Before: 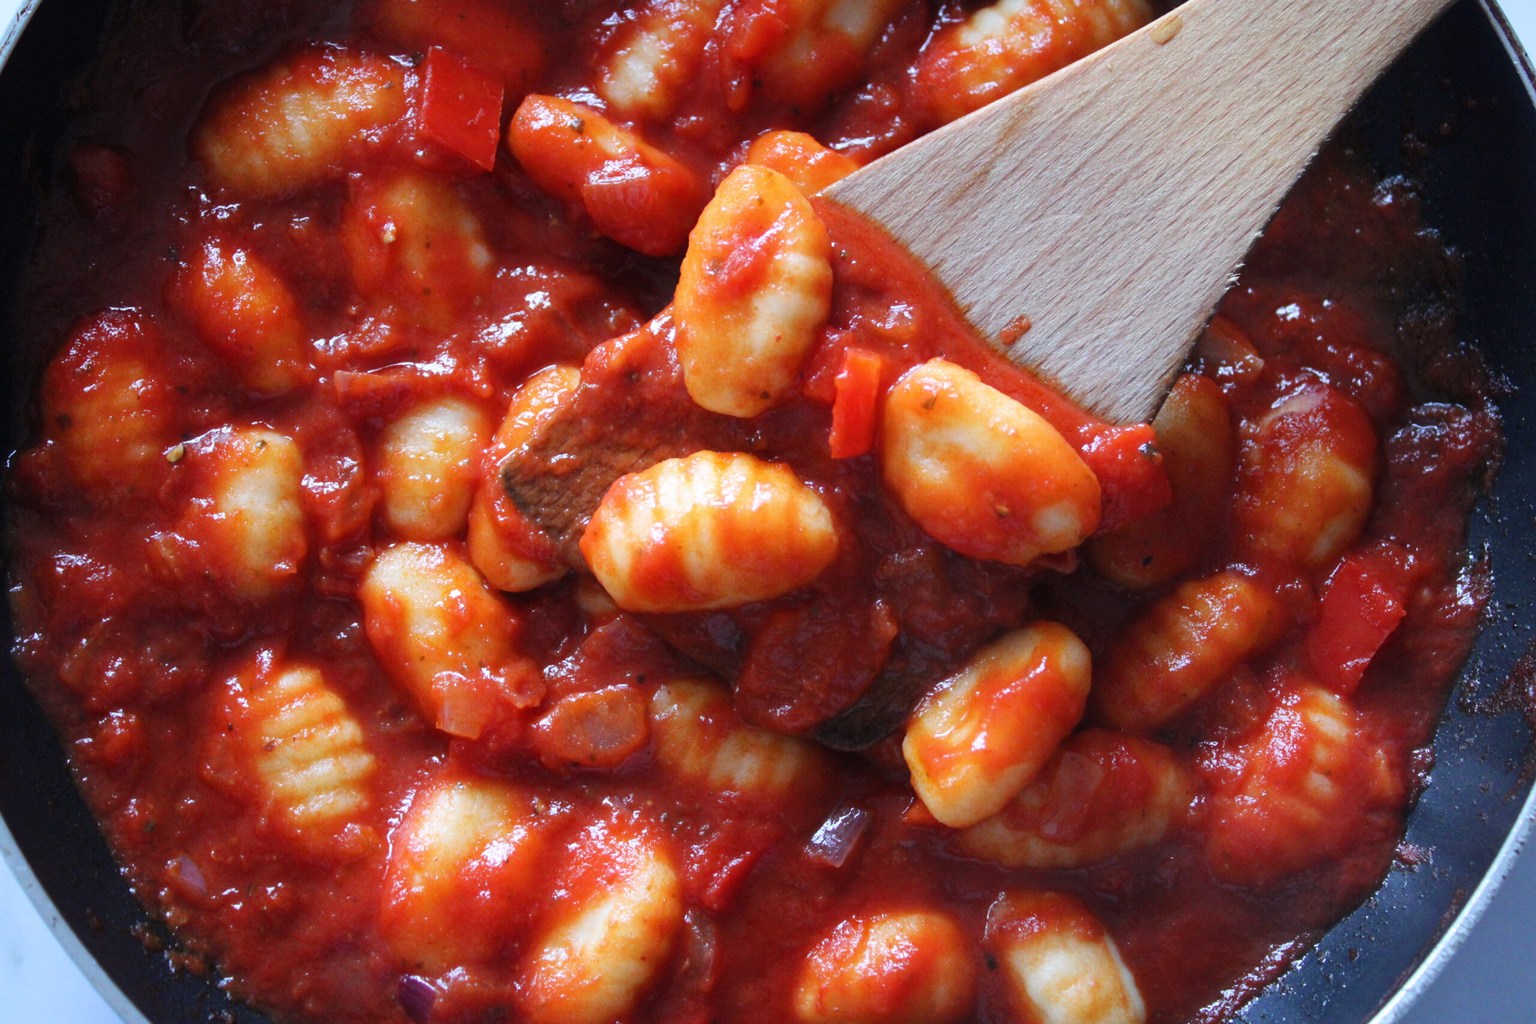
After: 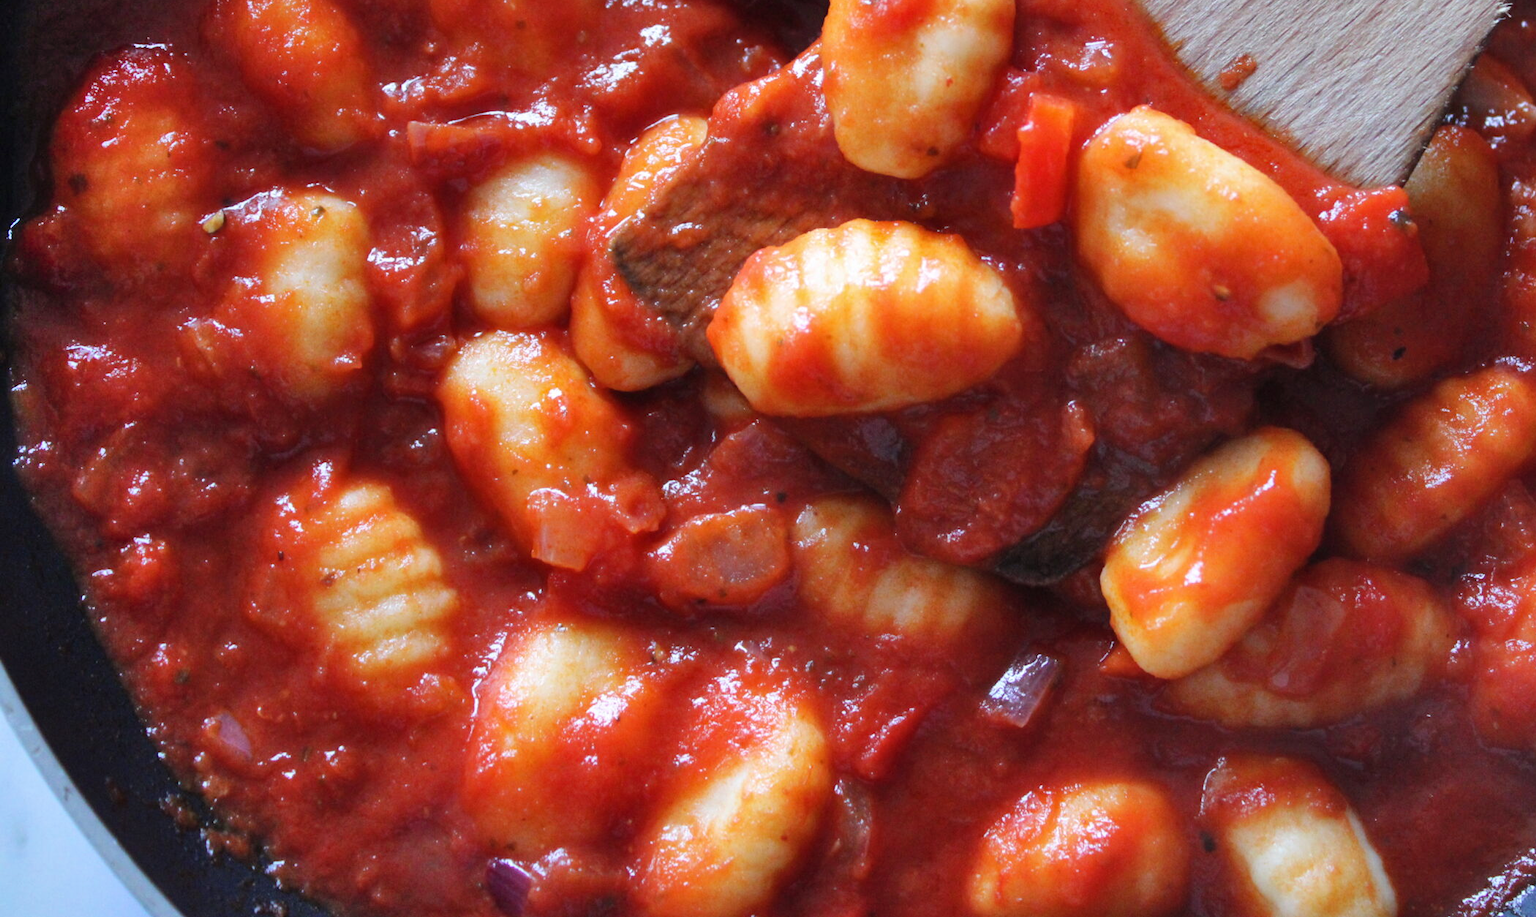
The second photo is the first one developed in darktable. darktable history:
crop: top 26.531%, right 17.959%
shadows and highlights: low approximation 0.01, soften with gaussian
